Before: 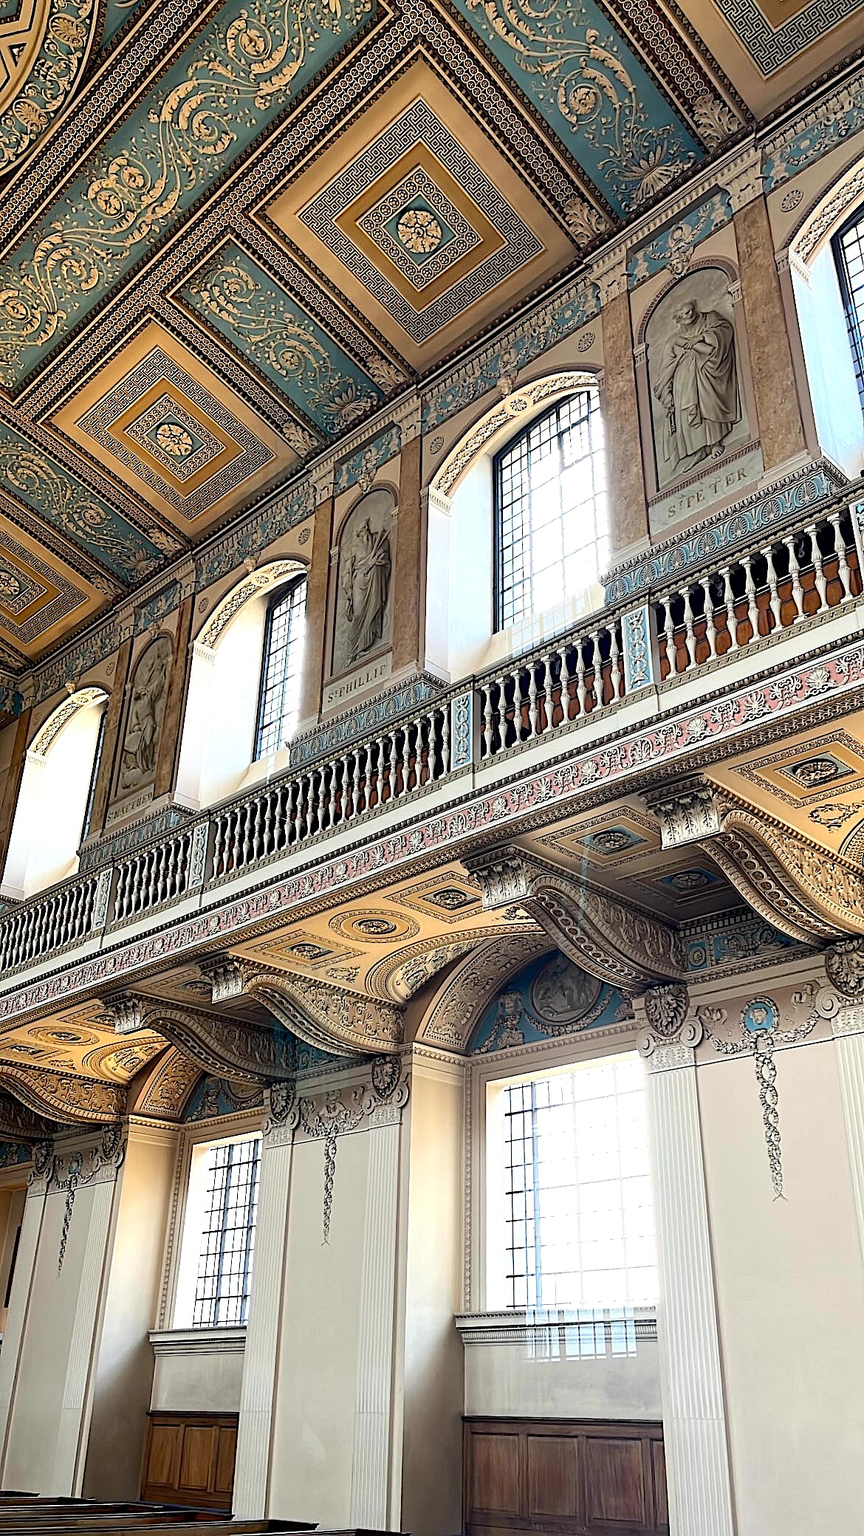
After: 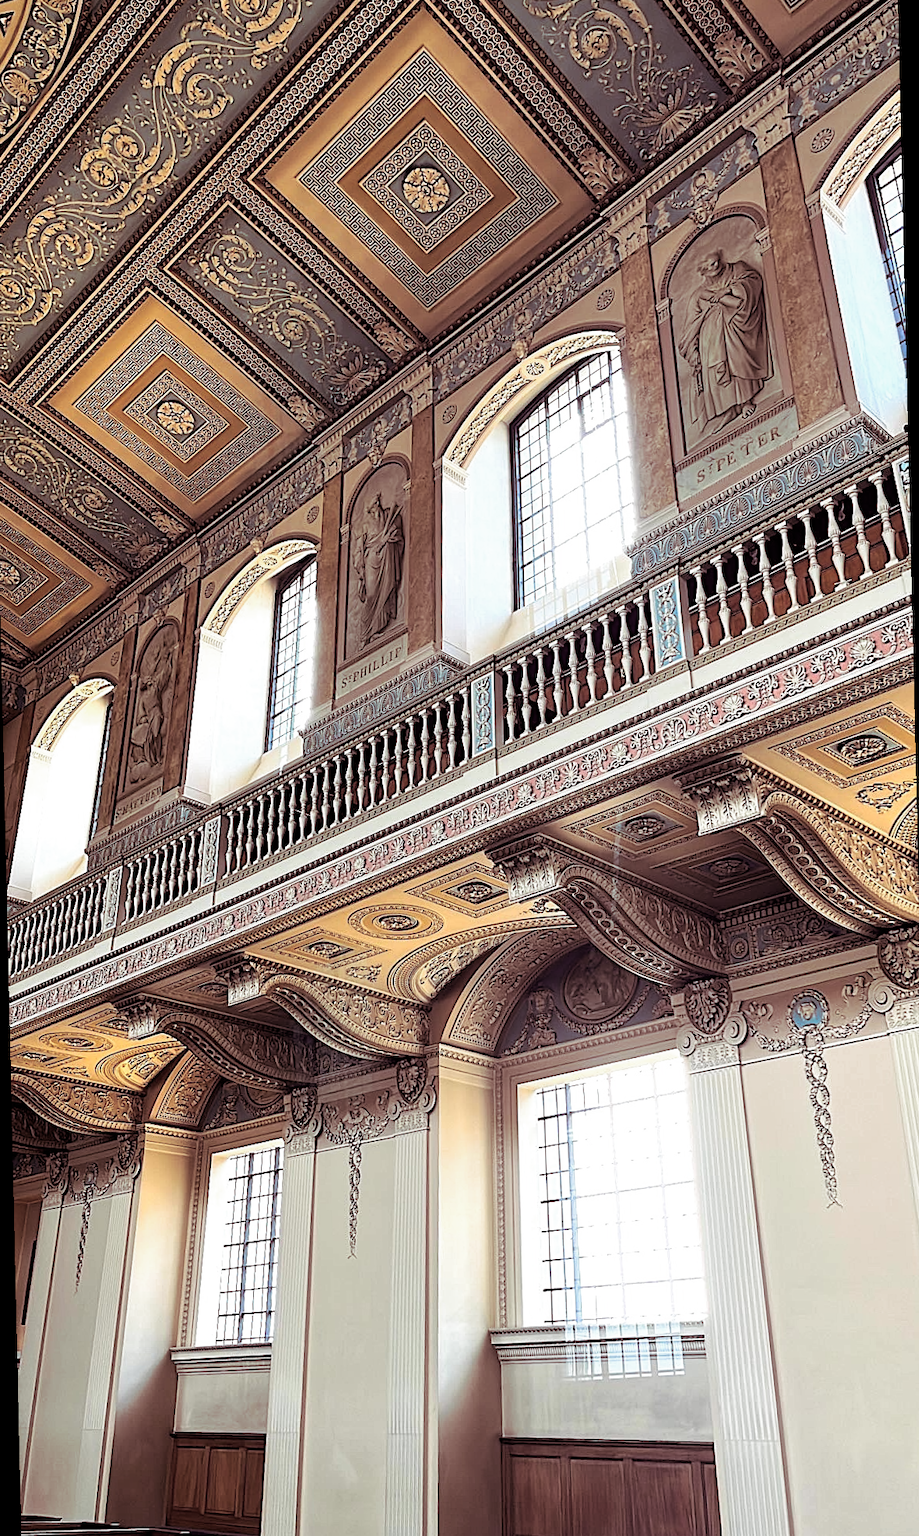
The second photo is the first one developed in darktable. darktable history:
split-toning: shadows › saturation 0.41, highlights › saturation 0, compress 33.55%
white balance: red 1, blue 1
rotate and perspective: rotation -1.32°, lens shift (horizontal) -0.031, crop left 0.015, crop right 0.985, crop top 0.047, crop bottom 0.982
